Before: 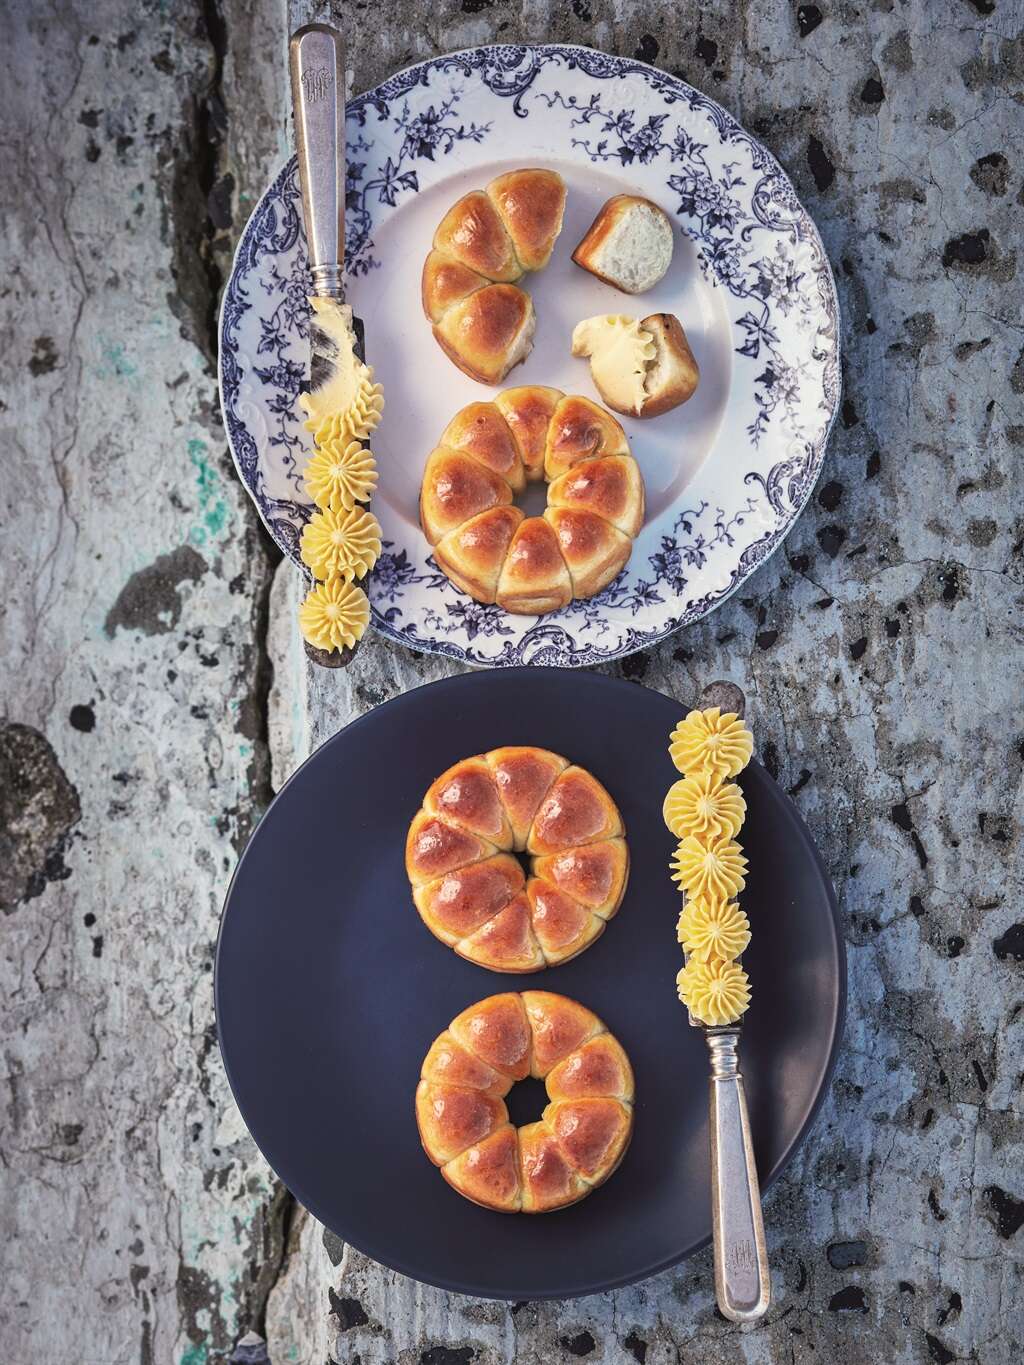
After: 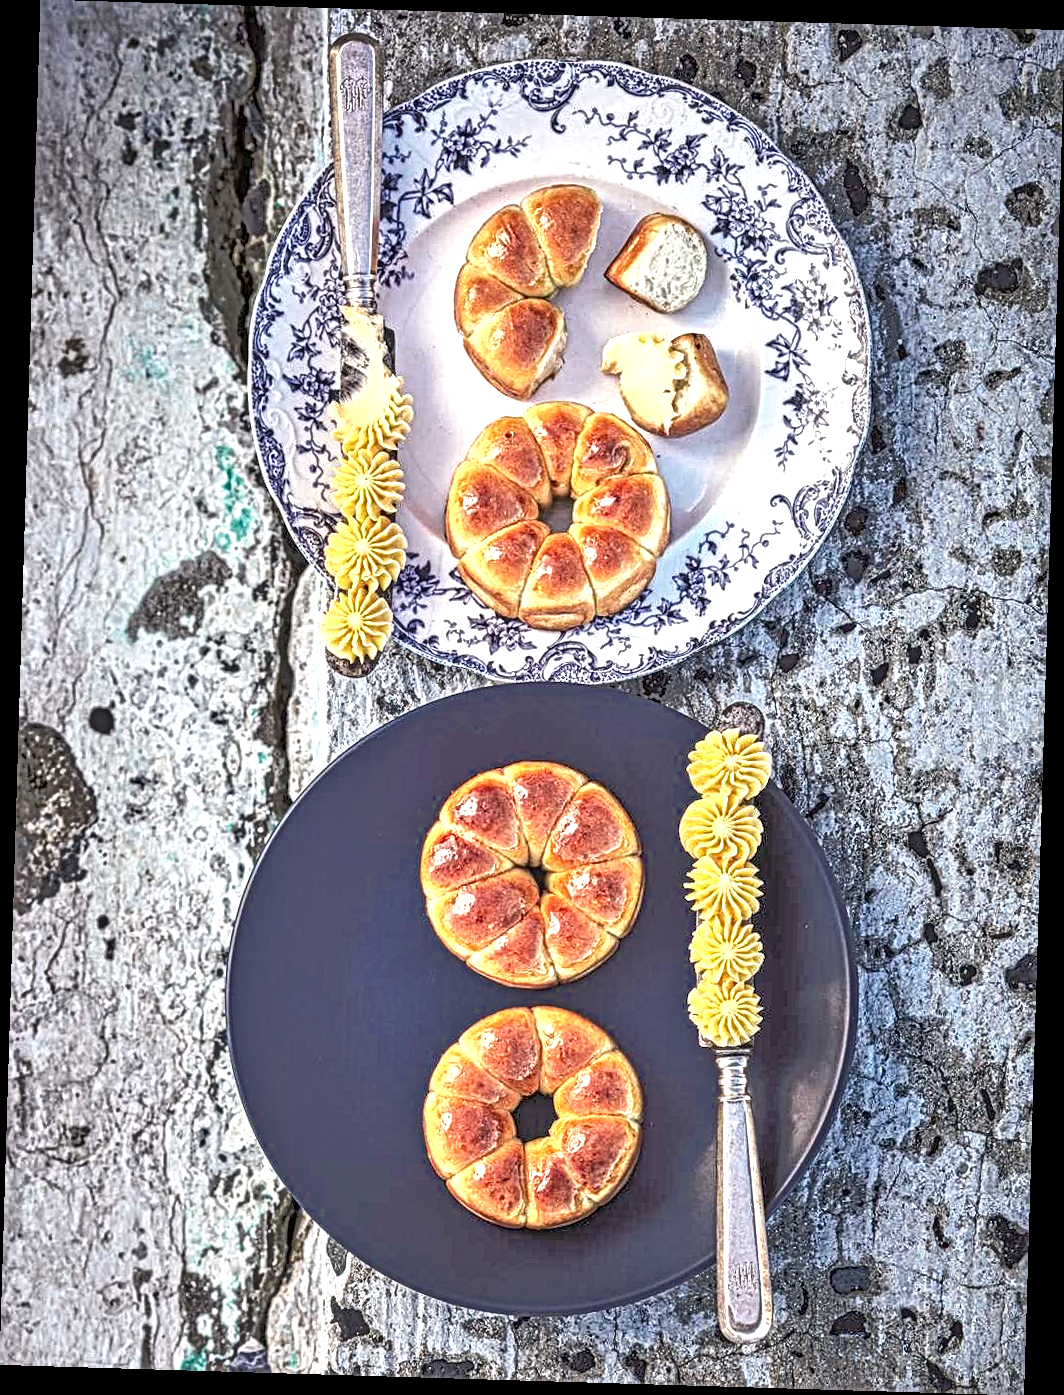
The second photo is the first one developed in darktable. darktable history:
exposure: exposure 0.669 EV, compensate highlight preservation false
tone equalizer: -8 EV -0.528 EV, -7 EV -0.319 EV, -6 EV -0.083 EV, -5 EV 0.413 EV, -4 EV 0.985 EV, -3 EV 0.791 EV, -2 EV -0.01 EV, -1 EV 0.14 EV, +0 EV -0.012 EV, smoothing 1
local contrast: mode bilateral grid, contrast 20, coarseness 3, detail 300%, midtone range 0.2
rotate and perspective: rotation 1.72°, automatic cropping off
